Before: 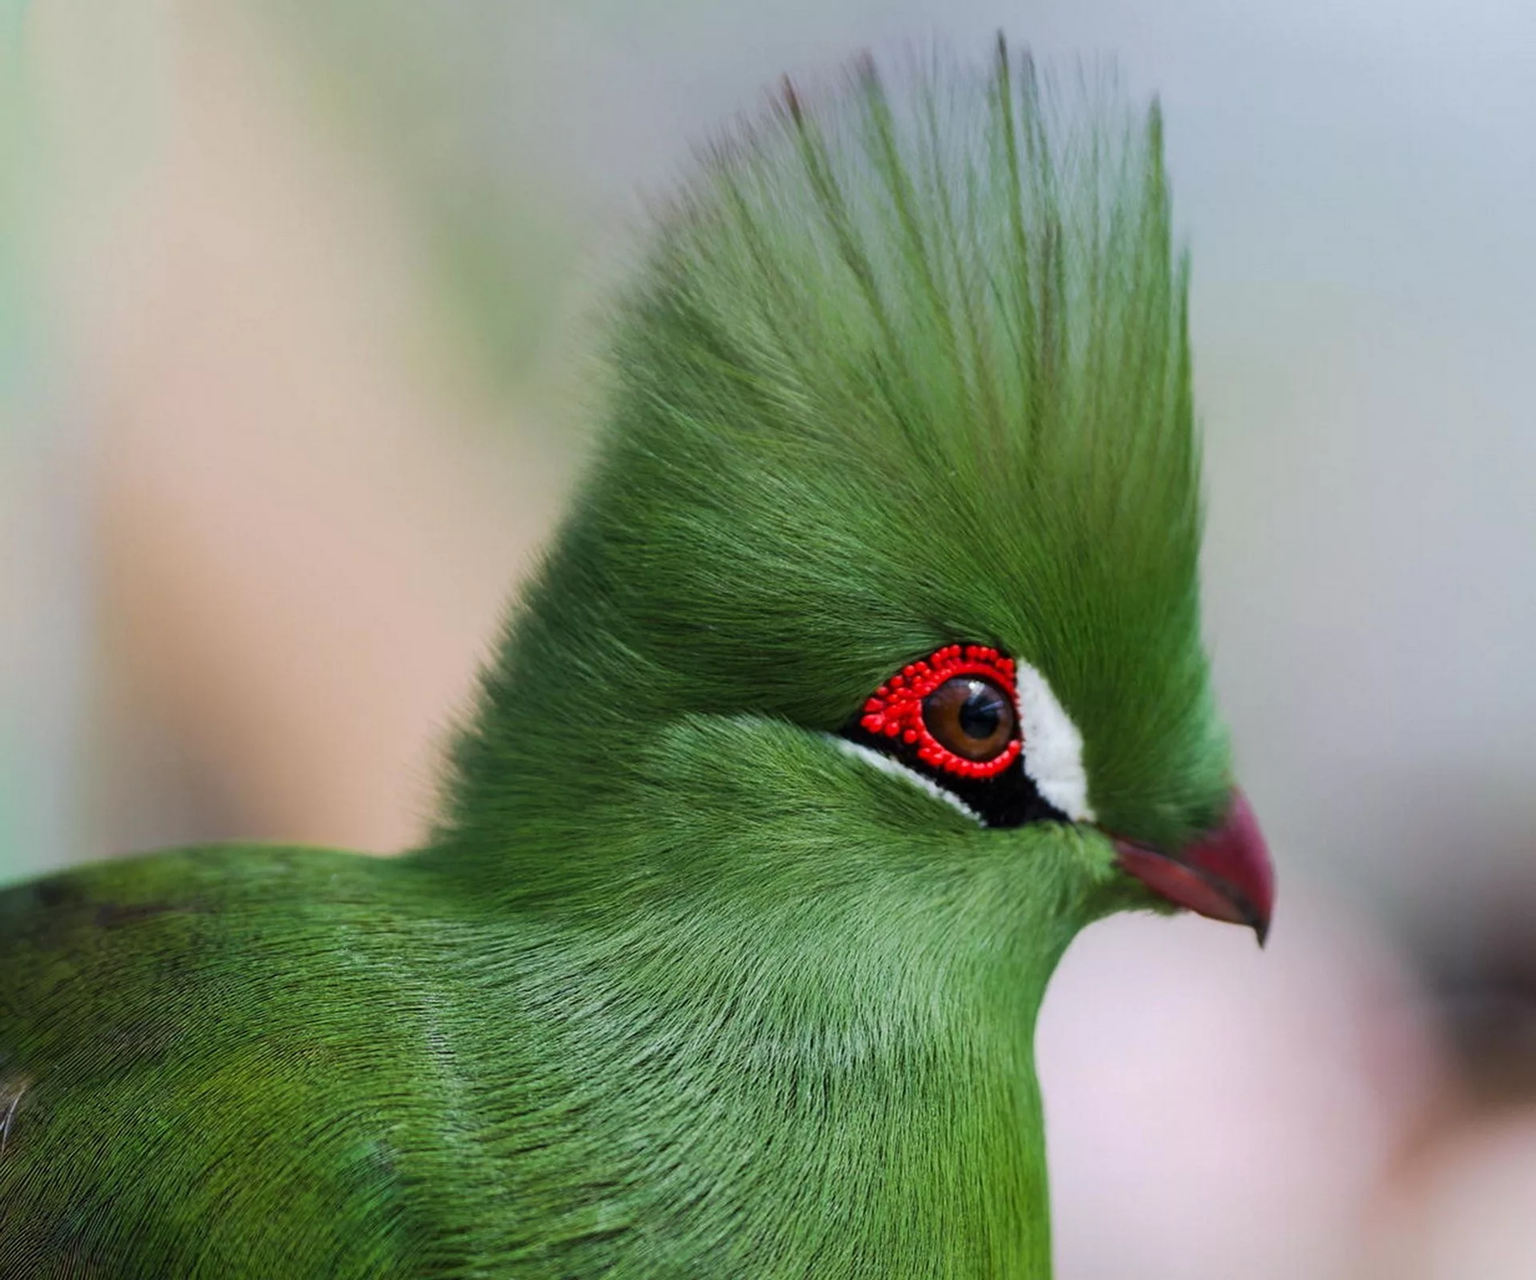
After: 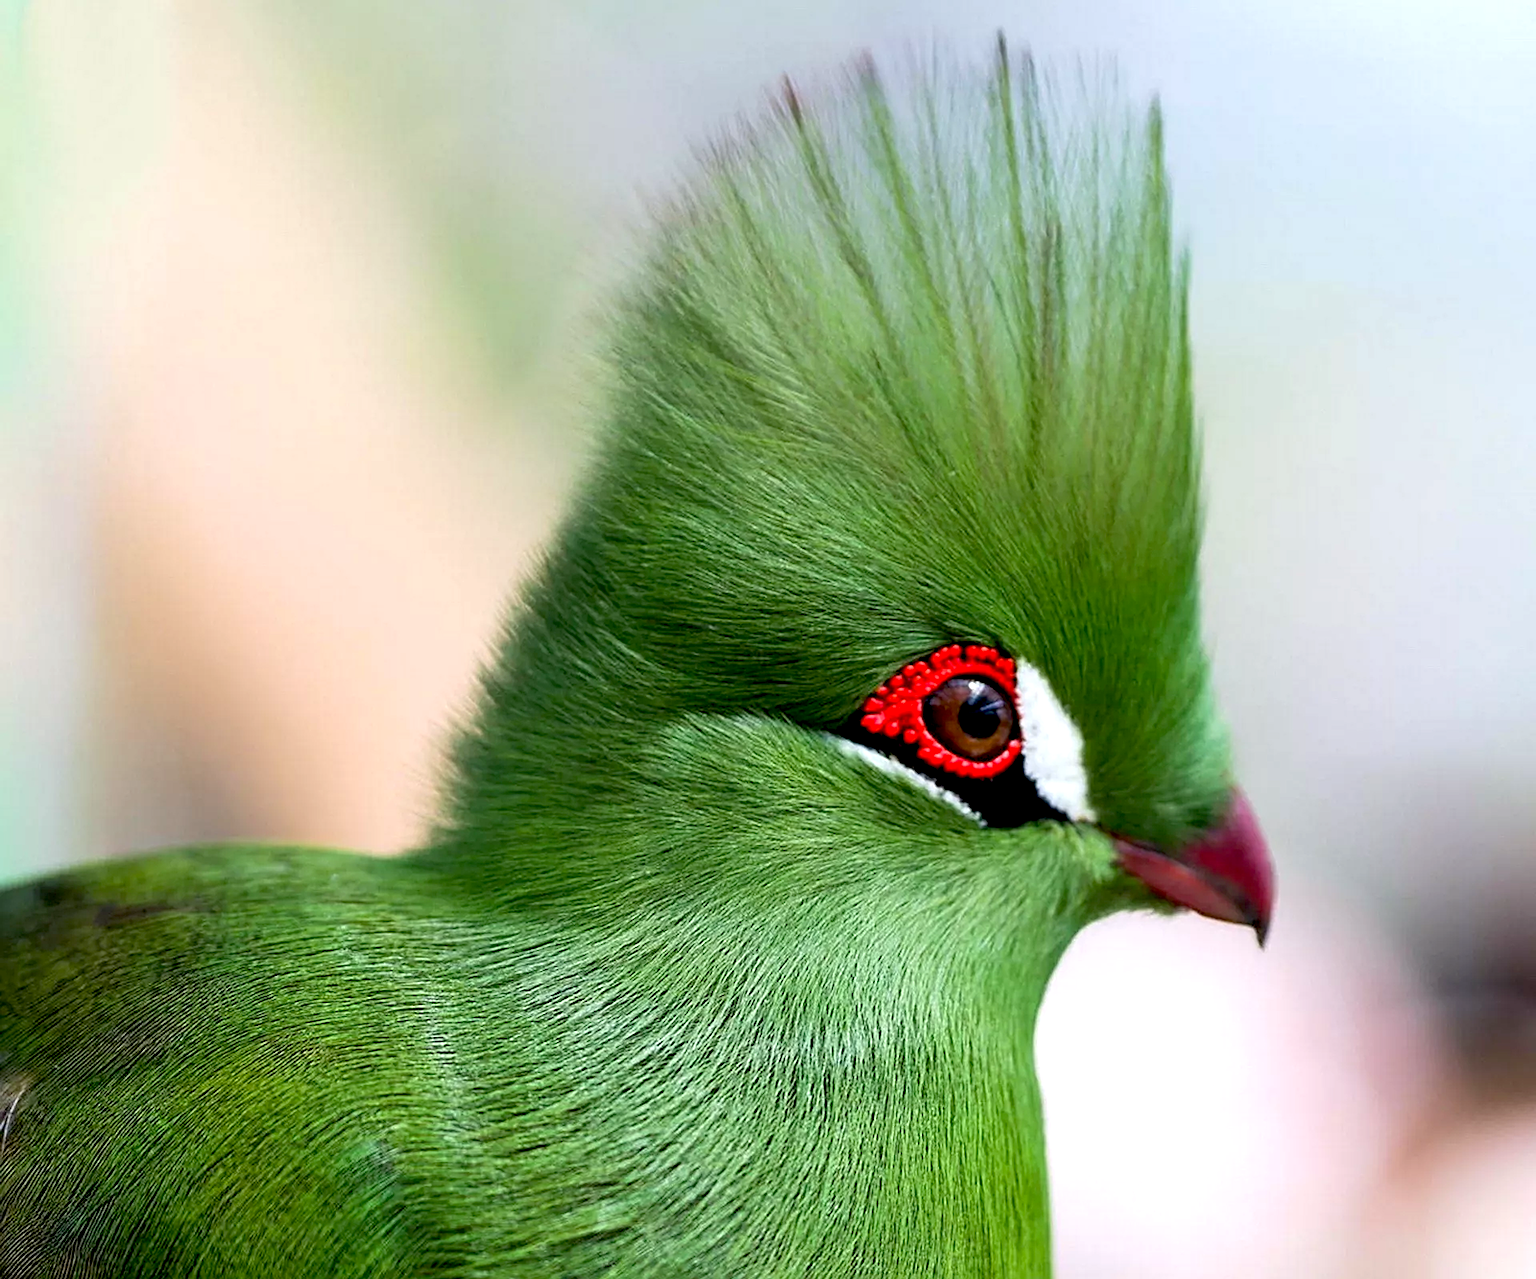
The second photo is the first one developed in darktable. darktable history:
exposure: black level correction 0.011, exposure 0.703 EV, compensate exposure bias true, compensate highlight preservation false
sharpen: on, module defaults
